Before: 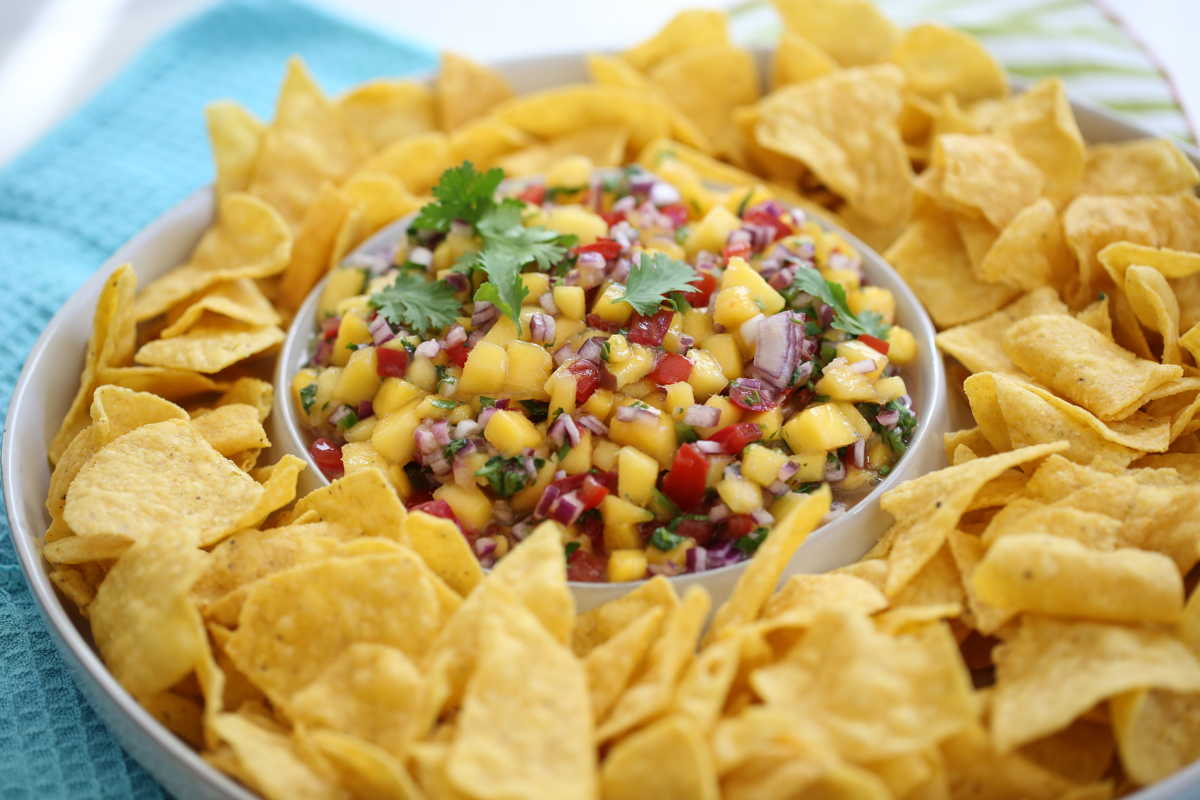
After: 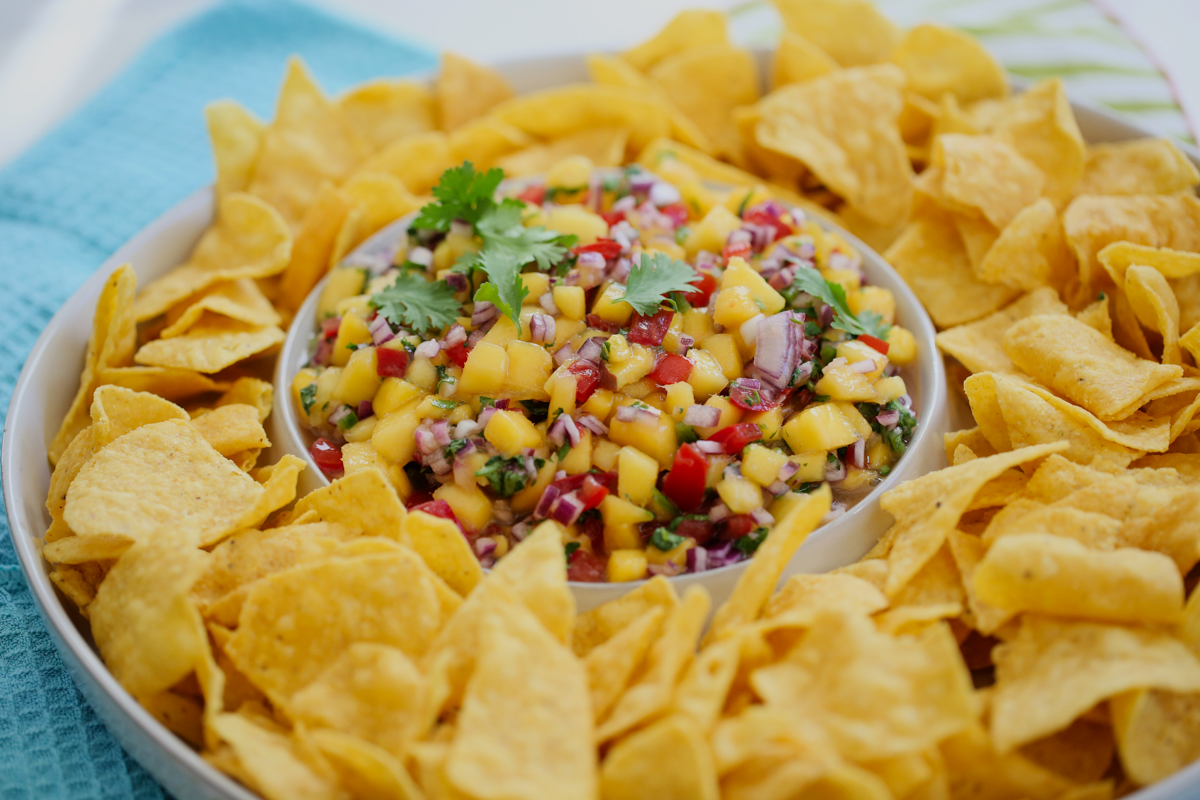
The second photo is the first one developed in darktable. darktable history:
filmic rgb: hardness 4.17
color correction: saturation 1.1
